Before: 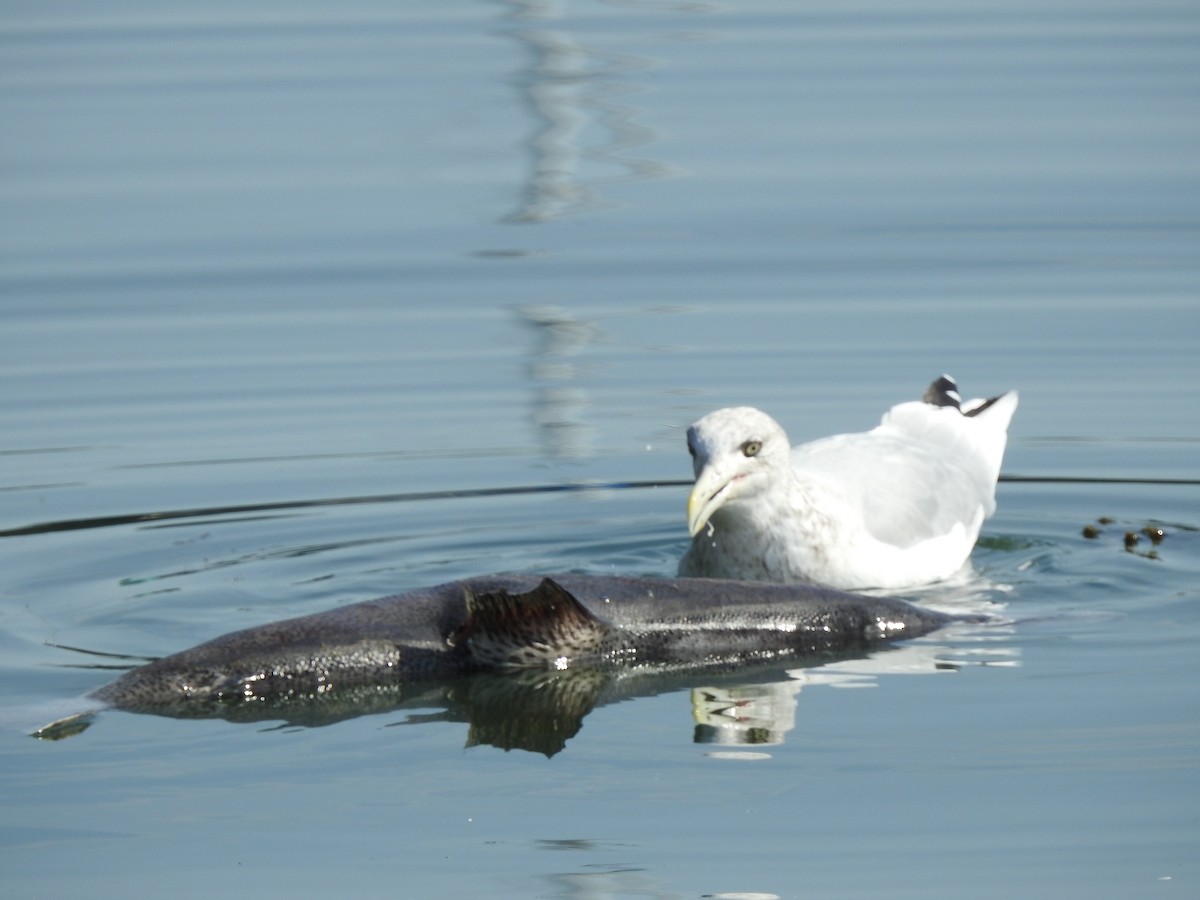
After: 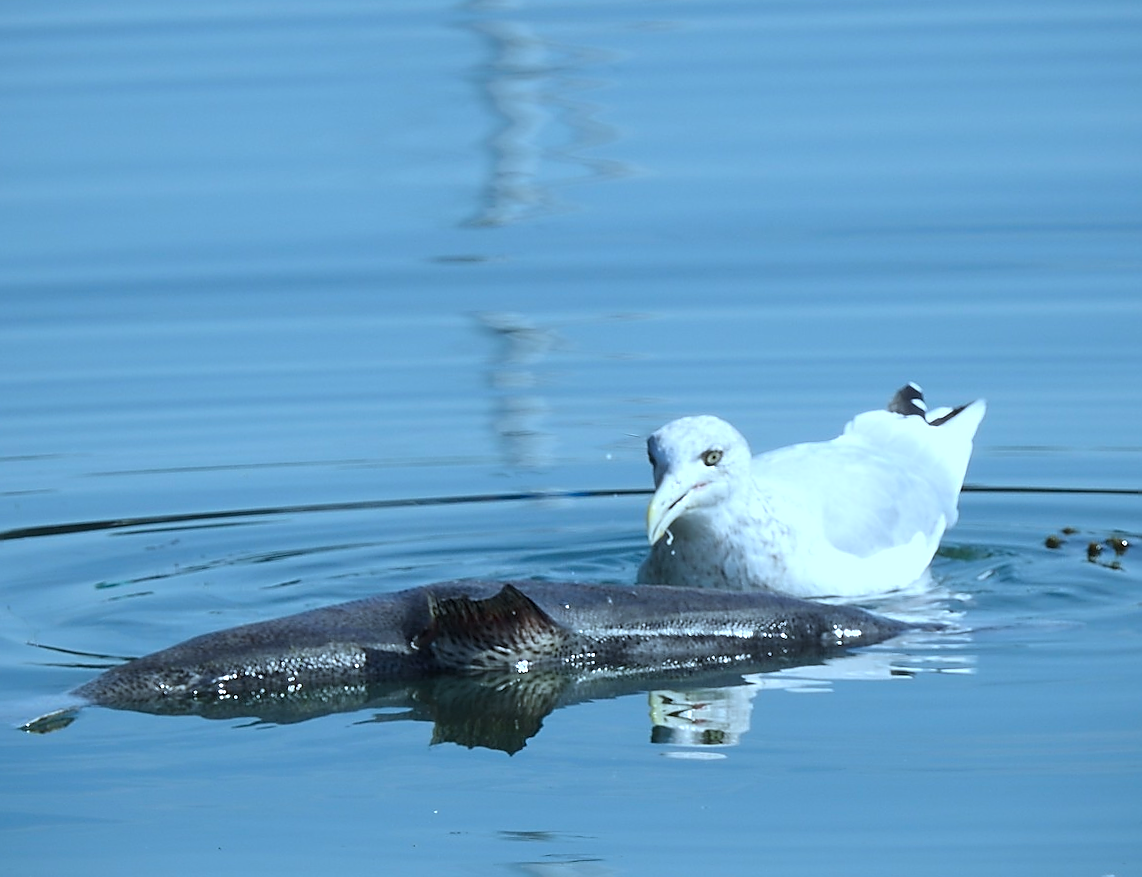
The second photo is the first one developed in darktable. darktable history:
sharpen: radius 1.4, amount 1.25, threshold 0.7
rotate and perspective: rotation 0.074°, lens shift (vertical) 0.096, lens shift (horizontal) -0.041, crop left 0.043, crop right 0.952, crop top 0.024, crop bottom 0.979
color calibration: x 0.396, y 0.386, temperature 3669 K
